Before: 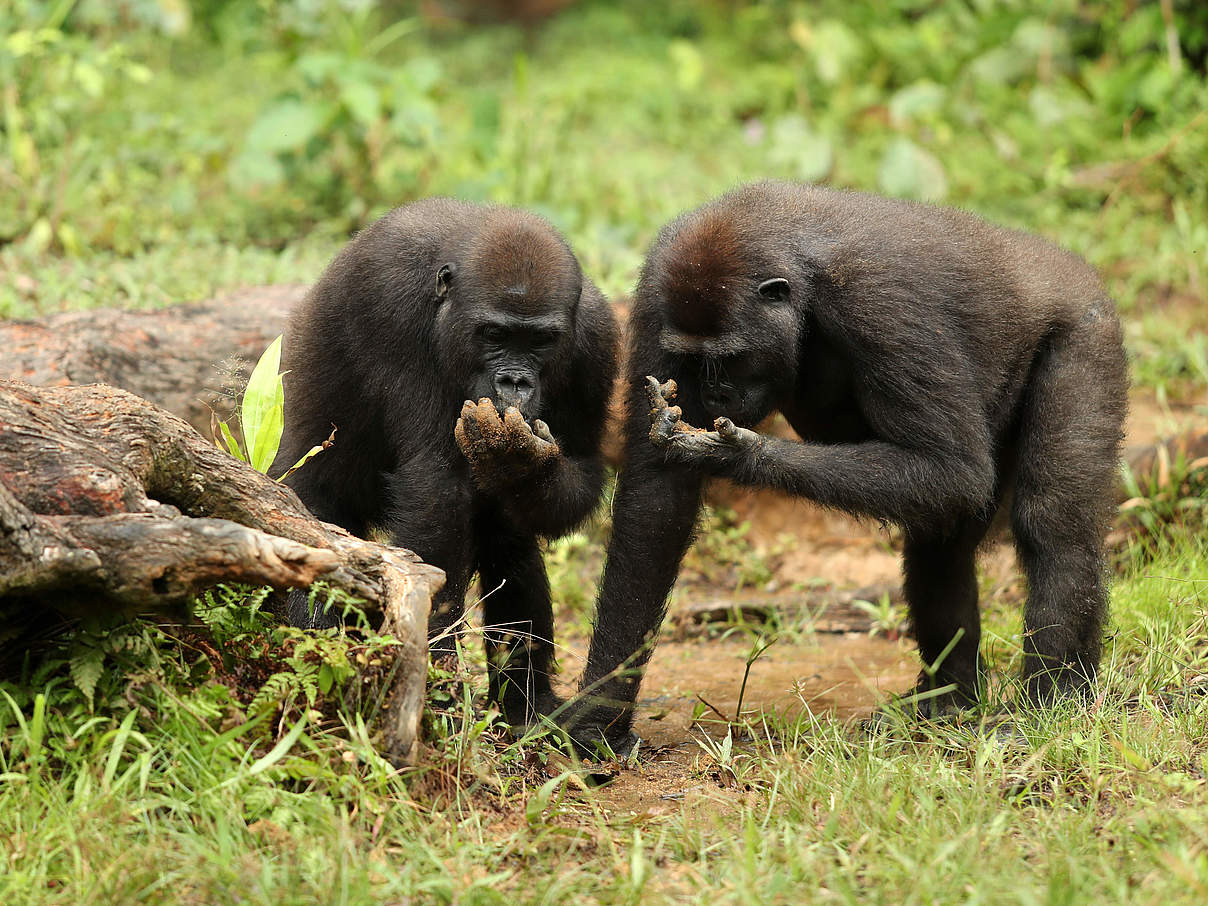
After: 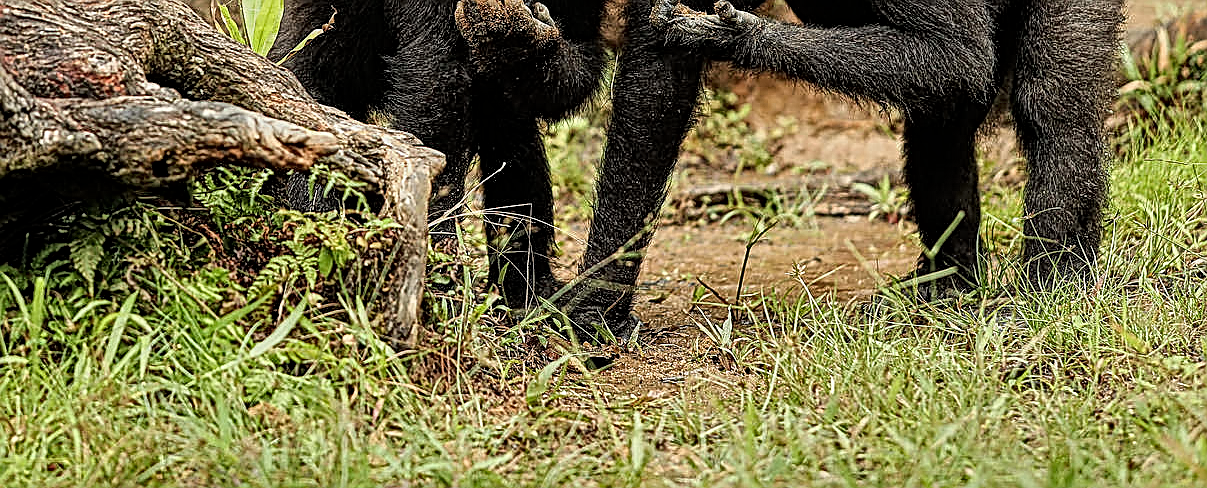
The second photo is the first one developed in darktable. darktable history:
shadows and highlights: shadows 6.42, soften with gaussian
filmic rgb: black relative exposure -8.01 EV, white relative exposure 3.93 EV, threshold 5.97 EV, hardness 4.23, enable highlight reconstruction true
crop and rotate: top 46.04%, right 0.07%
local contrast: mode bilateral grid, contrast 21, coarseness 3, detail 300%, midtone range 0.2
sharpen: on, module defaults
